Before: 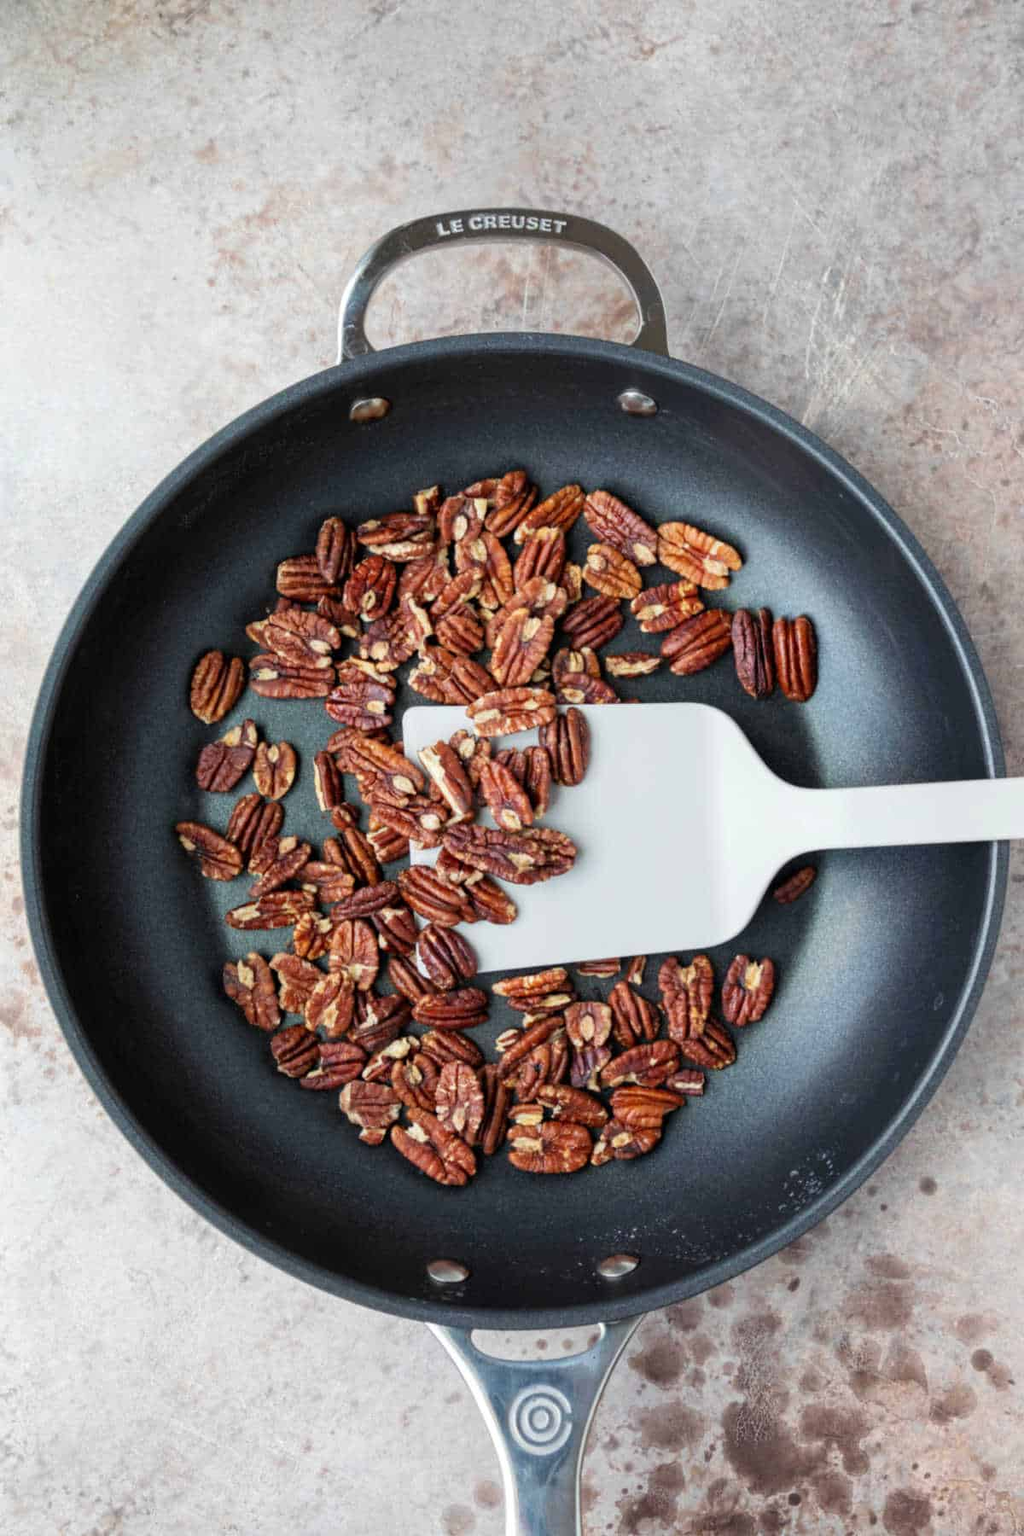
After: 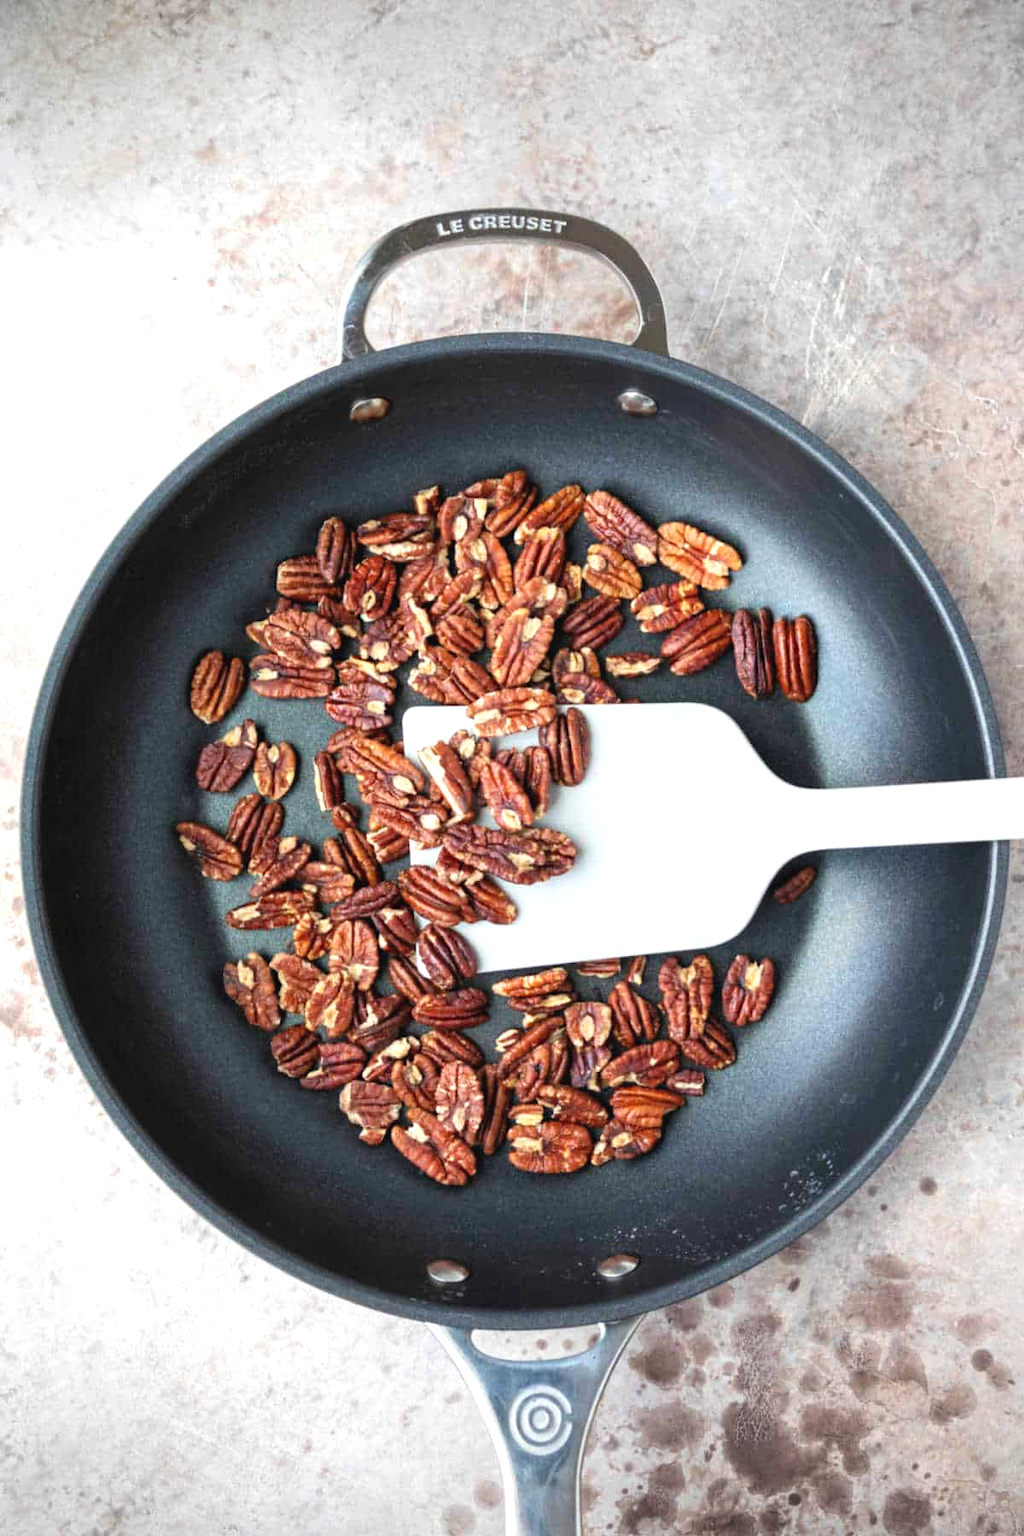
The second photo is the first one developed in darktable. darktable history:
vignetting: on, module defaults
exposure: black level correction -0.002, exposure 0.54 EV, compensate exposure bias true, compensate highlight preservation false
